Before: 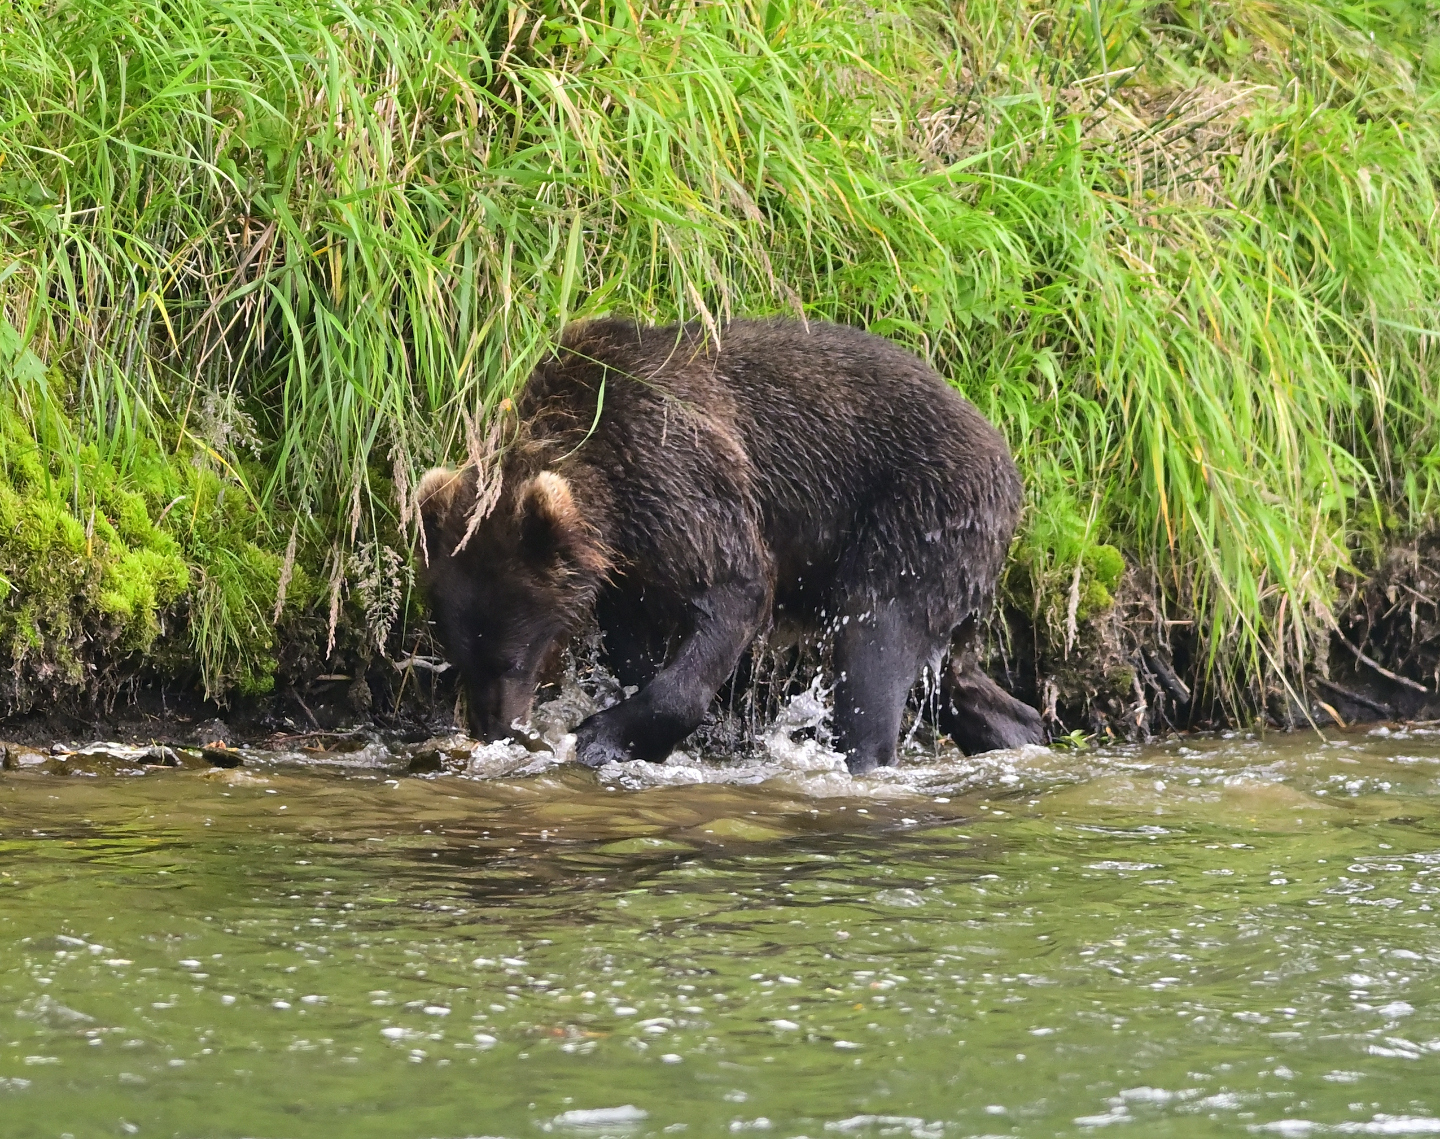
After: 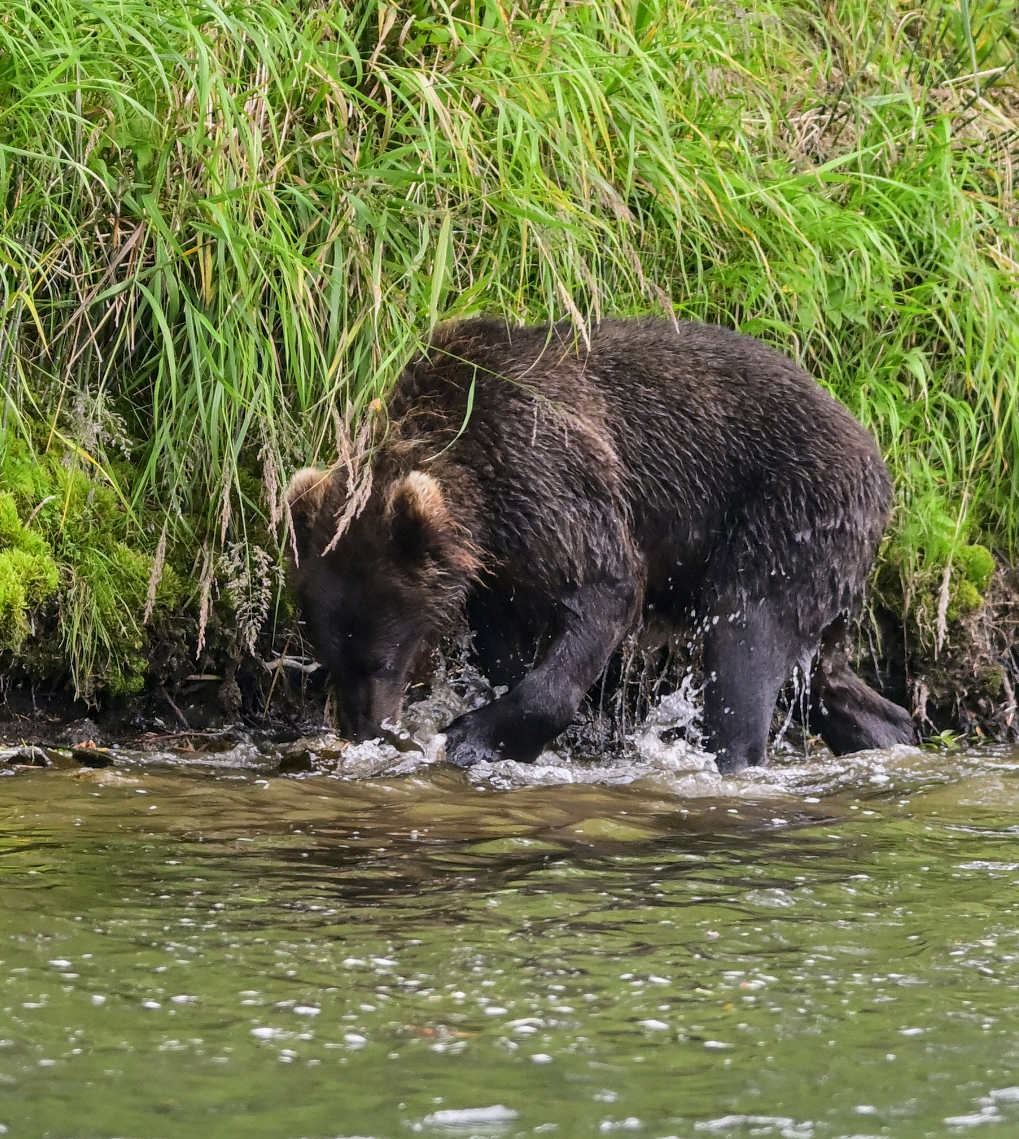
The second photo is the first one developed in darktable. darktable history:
exposure: exposure -0.293 EV, compensate highlight preservation false
crop and rotate: left 9.061%, right 20.142%
local contrast: on, module defaults
white balance: red 1.009, blue 1.027
